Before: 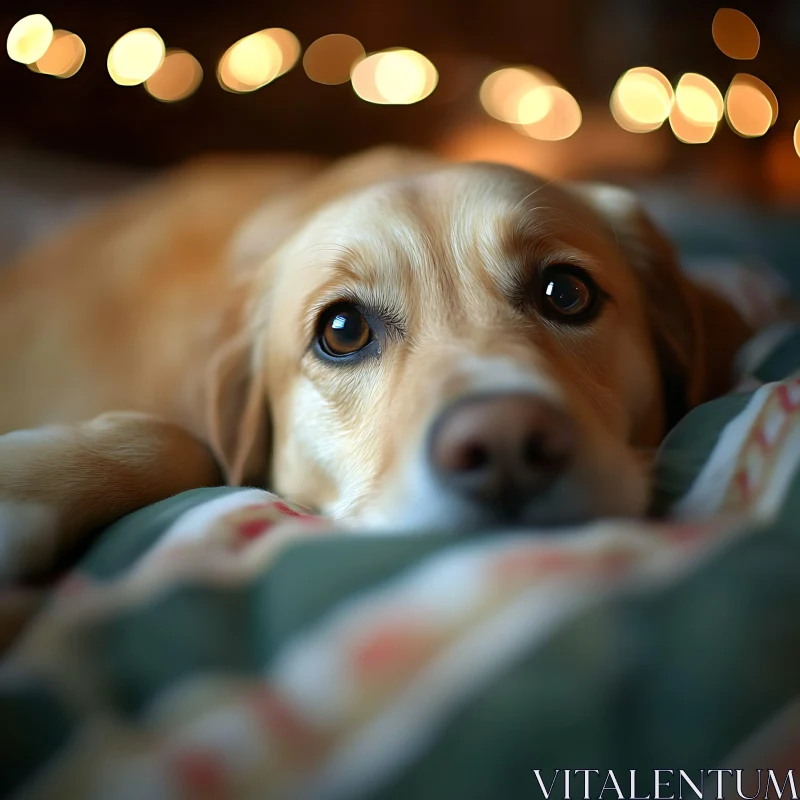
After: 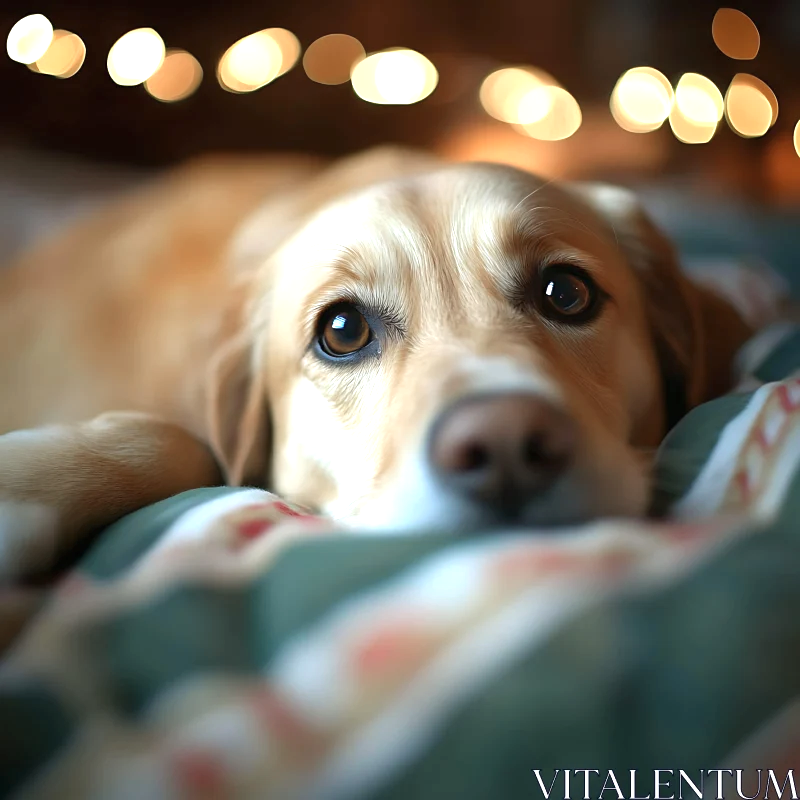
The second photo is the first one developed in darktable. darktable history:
exposure: black level correction 0, exposure 0.7 EV, compensate exposure bias true, compensate highlight preservation false
color zones: curves: ch0 [(0, 0.5) (0.143, 0.5) (0.286, 0.5) (0.429, 0.504) (0.571, 0.5) (0.714, 0.509) (0.857, 0.5) (1, 0.5)]; ch1 [(0, 0.425) (0.143, 0.425) (0.286, 0.375) (0.429, 0.405) (0.571, 0.5) (0.714, 0.47) (0.857, 0.425) (1, 0.435)]; ch2 [(0, 0.5) (0.143, 0.5) (0.286, 0.5) (0.429, 0.517) (0.571, 0.5) (0.714, 0.51) (0.857, 0.5) (1, 0.5)]
